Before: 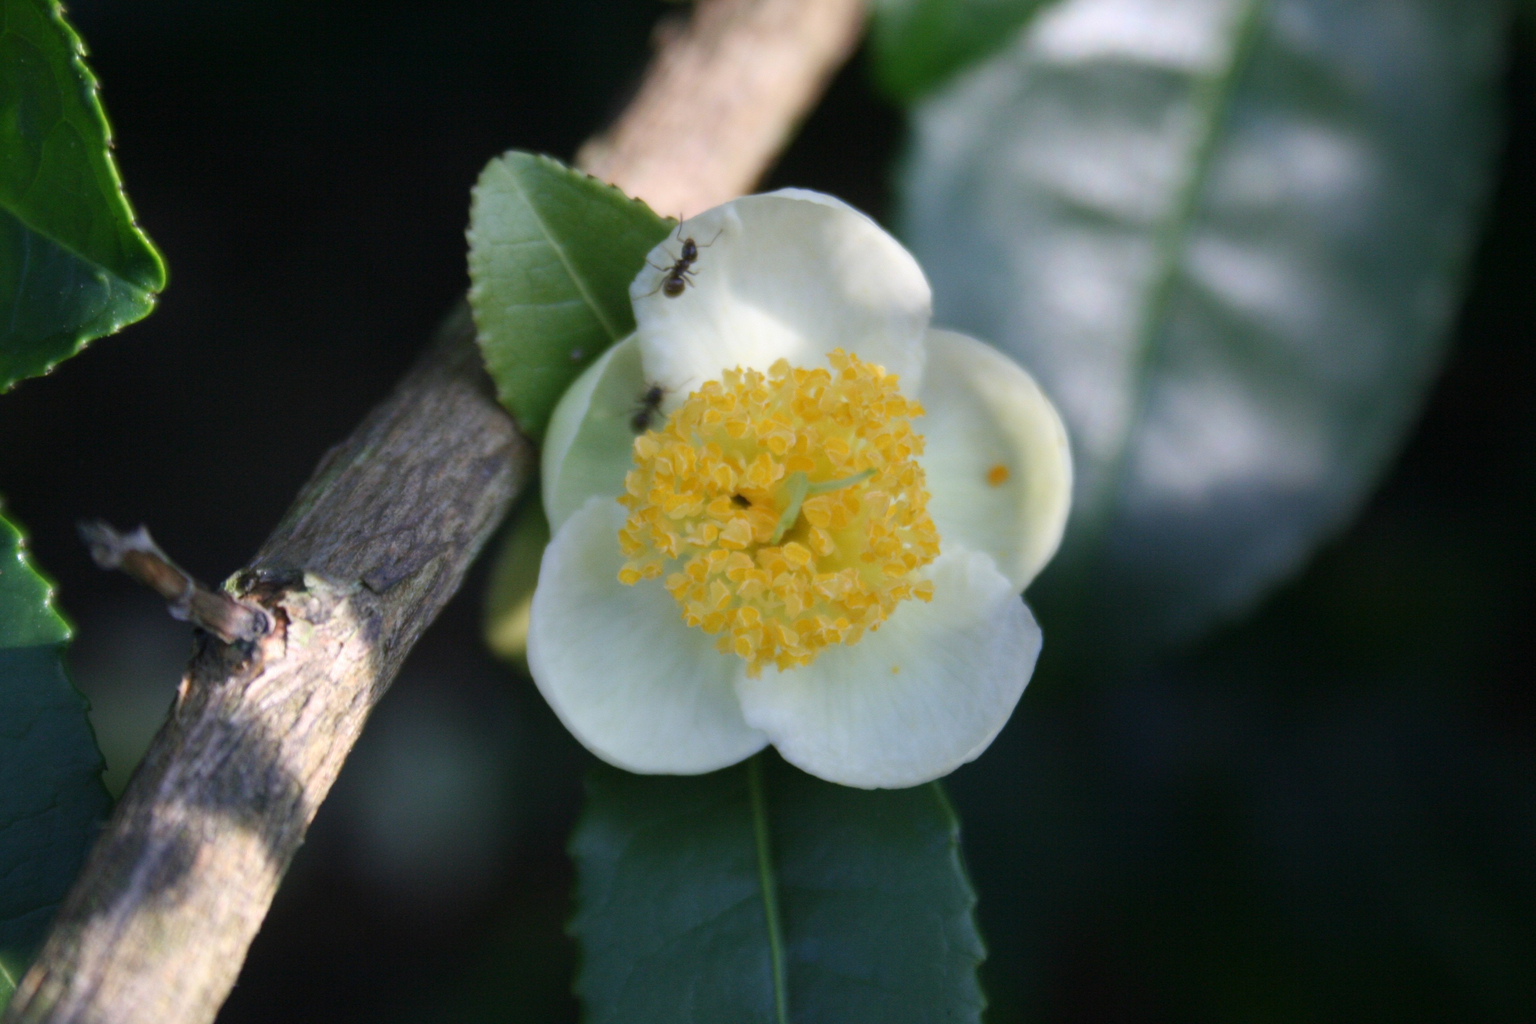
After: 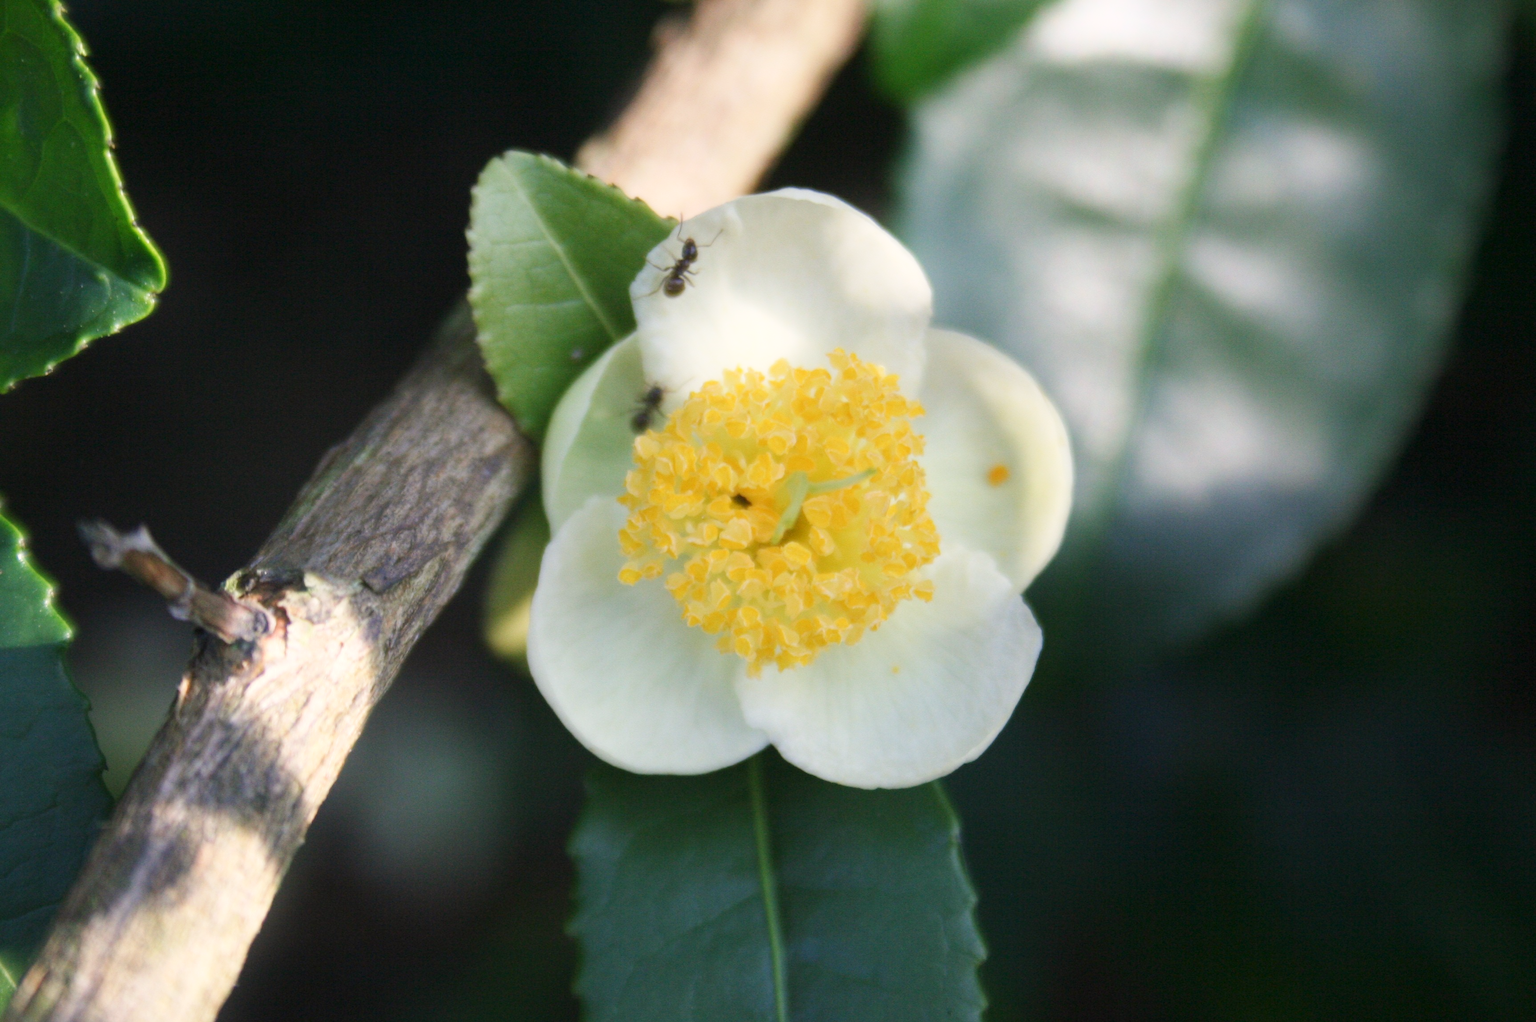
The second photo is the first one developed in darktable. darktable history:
crop: top 0.05%, bottom 0.098%
white balance: red 1.045, blue 0.932
bloom: size 13.65%, threshold 98.39%, strength 4.82%
base curve: curves: ch0 [(0, 0) (0.204, 0.334) (0.55, 0.733) (1, 1)], preserve colors none
